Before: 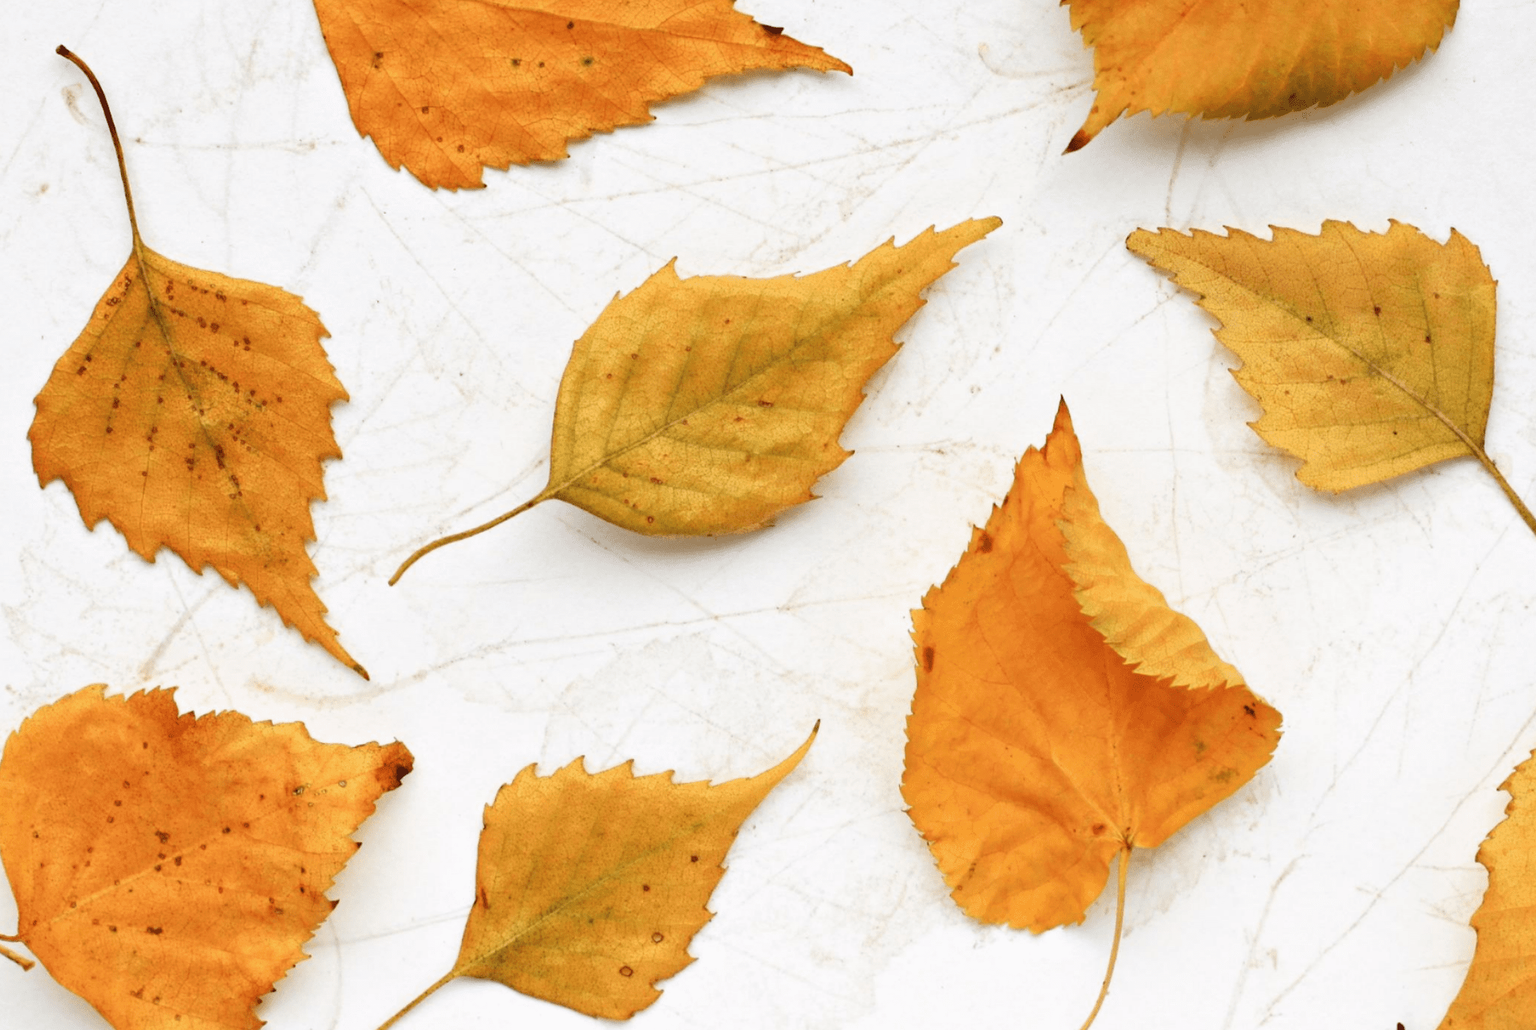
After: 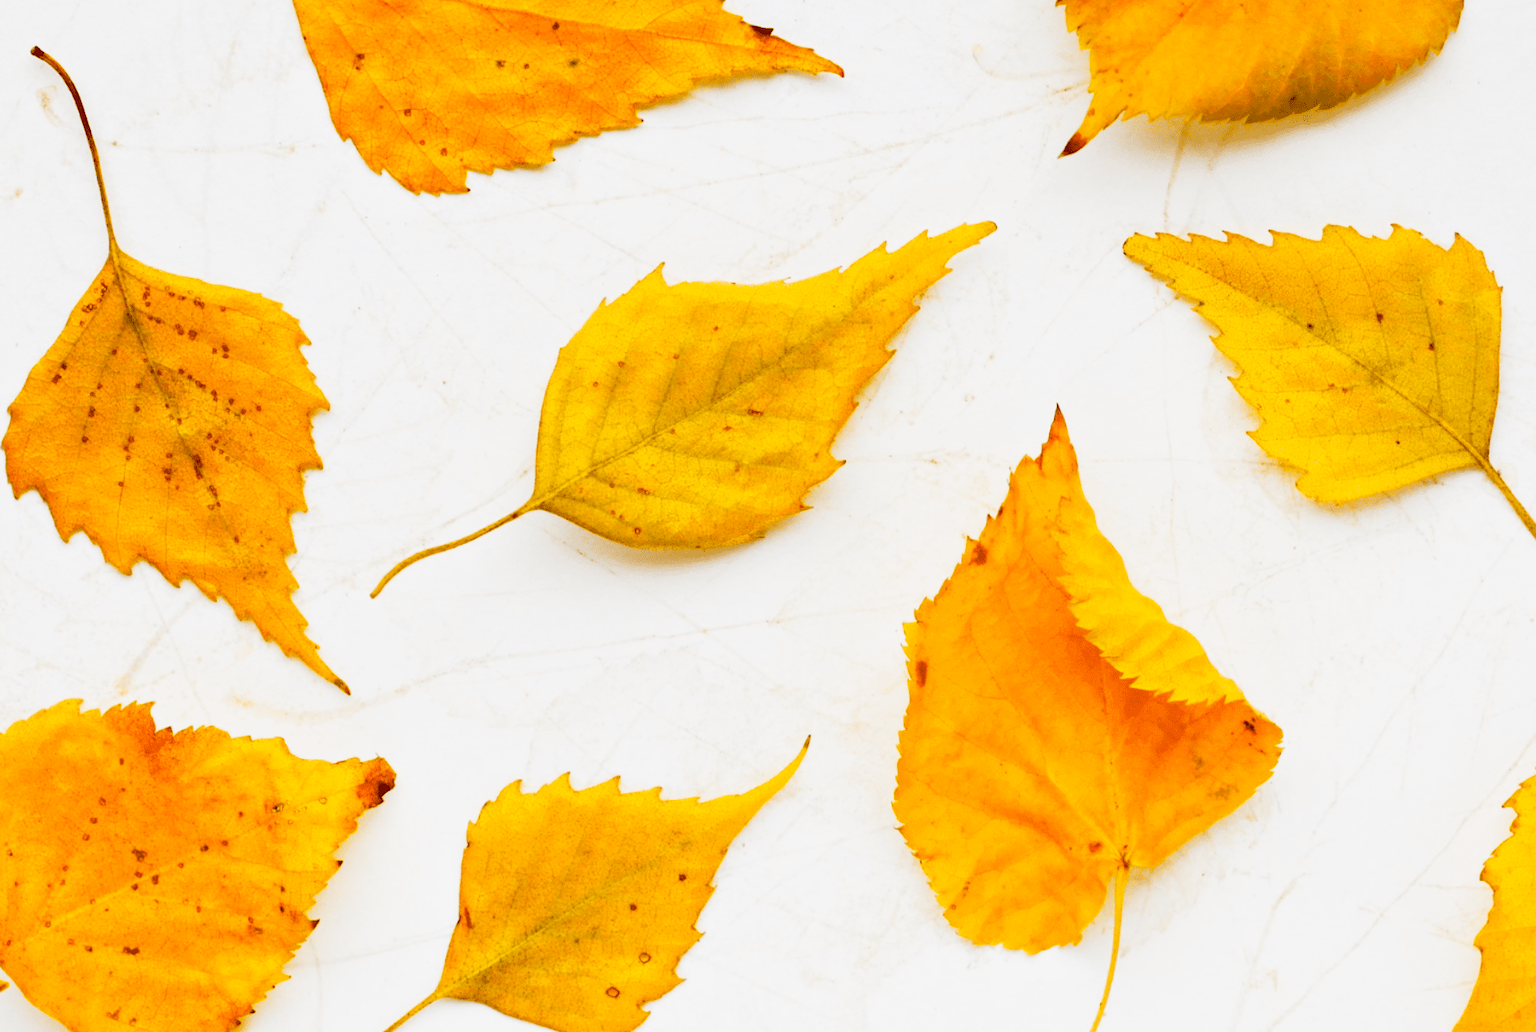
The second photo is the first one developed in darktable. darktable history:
color balance rgb: global offset › luminance 0.738%, linear chroma grading › global chroma 19.464%, perceptual saturation grading › global saturation 37.186%, perceptual saturation grading › shadows 35.188%
tone curve: curves: ch0 [(0, 0.005) (0.103, 0.097) (0.18, 0.22) (0.4, 0.485) (0.5, 0.612) (0.668, 0.787) (0.823, 0.894) (1, 0.971)]; ch1 [(0, 0) (0.172, 0.123) (0.324, 0.253) (0.396, 0.388) (0.478, 0.461) (0.499, 0.498) (0.522, 0.528) (0.609, 0.686) (0.704, 0.818) (1, 1)]; ch2 [(0, 0) (0.411, 0.424) (0.496, 0.501) (0.515, 0.514) (0.555, 0.585) (0.641, 0.69) (1, 1)], preserve colors none
crop: left 1.738%, right 0.281%, bottom 1.795%
